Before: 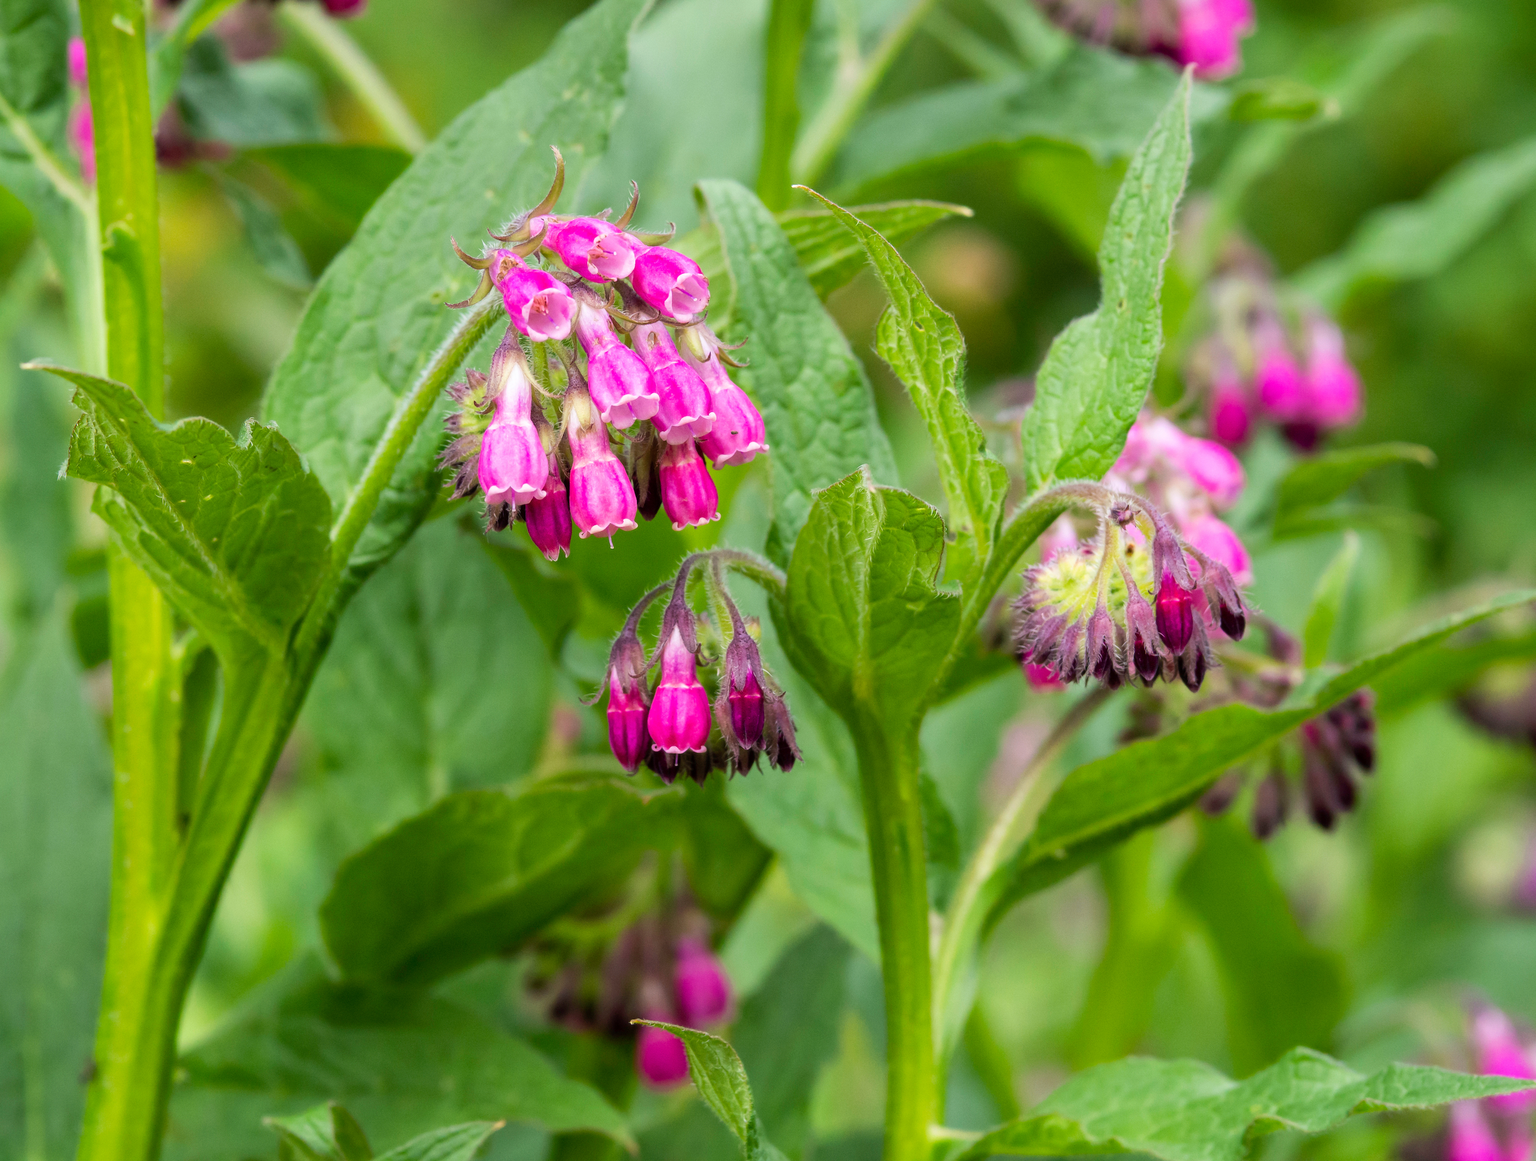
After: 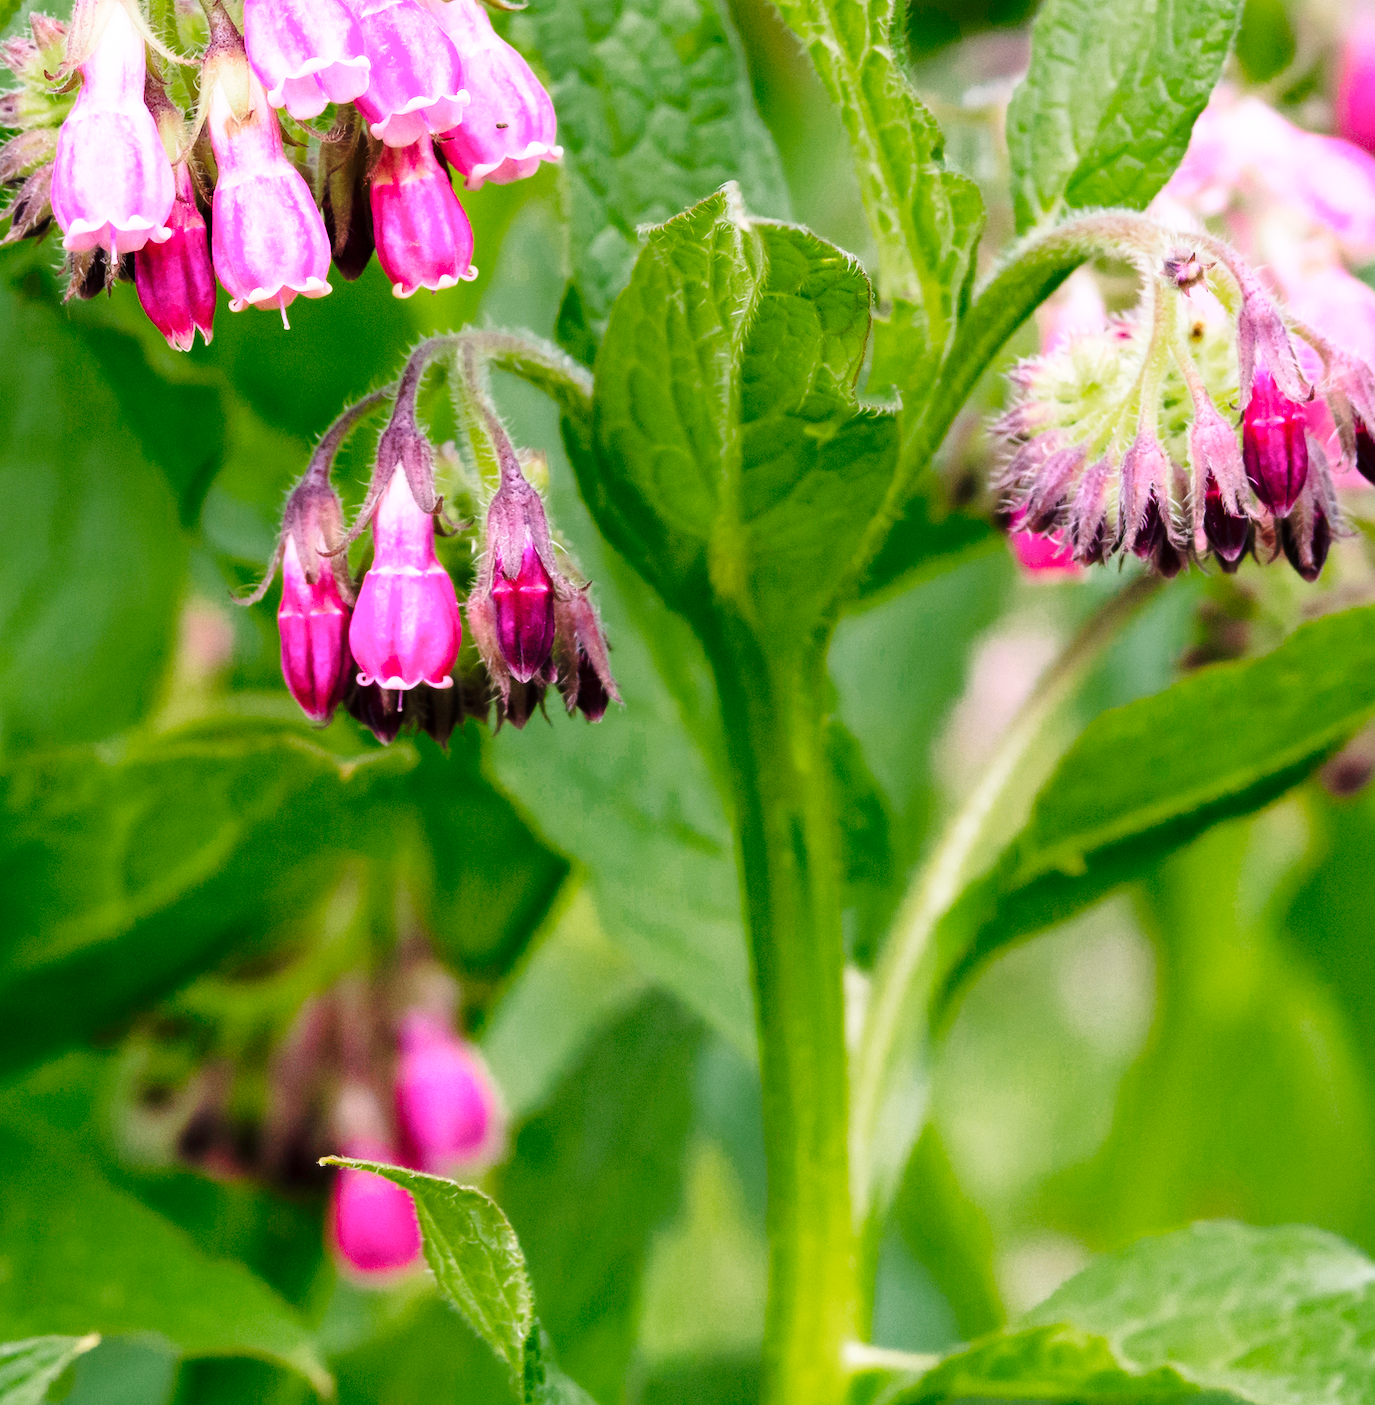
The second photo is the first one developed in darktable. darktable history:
exposure: exposure 0.515 EV, compensate highlight preservation false
crop and rotate: left 29.237%, top 31.152%, right 19.807%
graduated density: rotation 5.63°, offset 76.9
base curve: curves: ch0 [(0, 0) (0.036, 0.037) (0.121, 0.228) (0.46, 0.76) (0.859, 0.983) (1, 1)], preserve colors none
color zones: curves: ch0 [(0, 0.558) (0.143, 0.548) (0.286, 0.447) (0.429, 0.259) (0.571, 0.5) (0.714, 0.5) (0.857, 0.593) (1, 0.558)]; ch1 [(0, 0.543) (0.01, 0.544) (0.12, 0.492) (0.248, 0.458) (0.5, 0.534) (0.748, 0.5) (0.99, 0.469) (1, 0.543)]; ch2 [(0, 0.507) (0.143, 0.522) (0.286, 0.505) (0.429, 0.5) (0.571, 0.5) (0.714, 0.5) (0.857, 0.5) (1, 0.507)]
